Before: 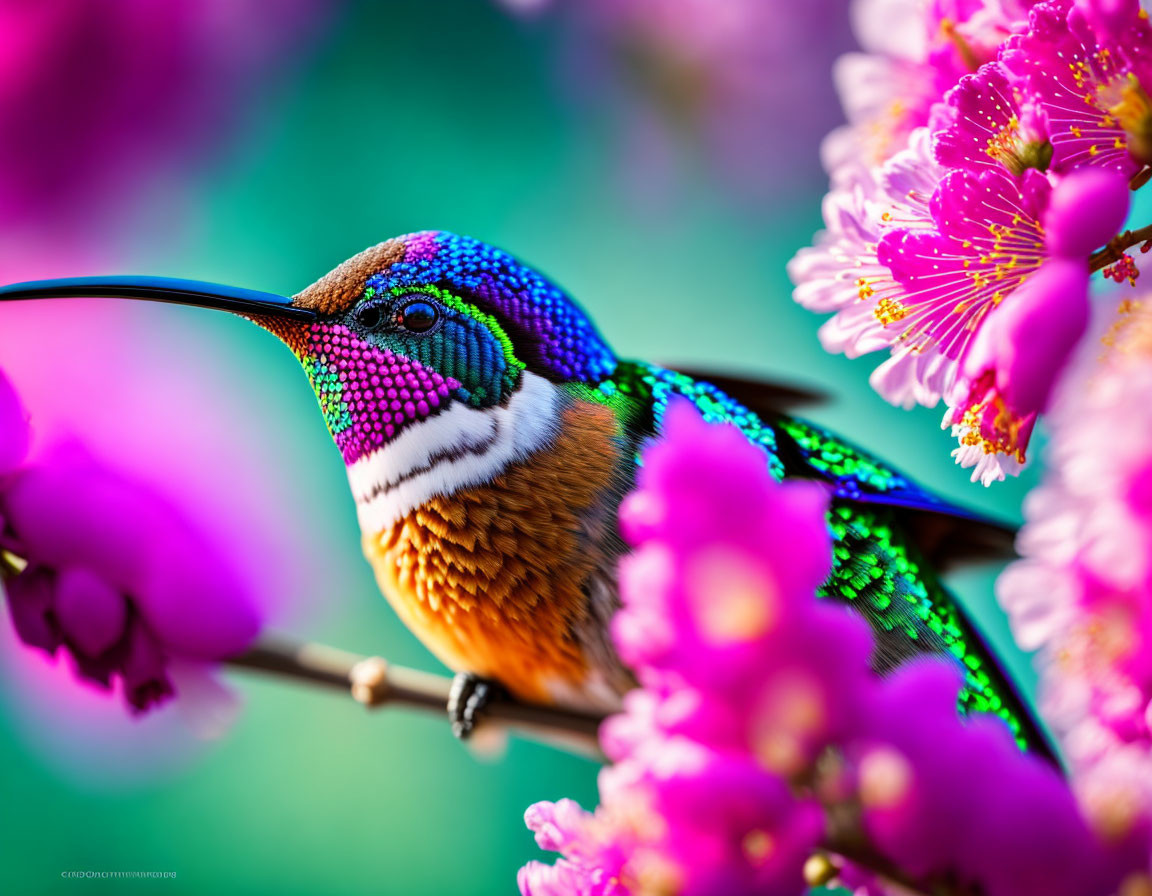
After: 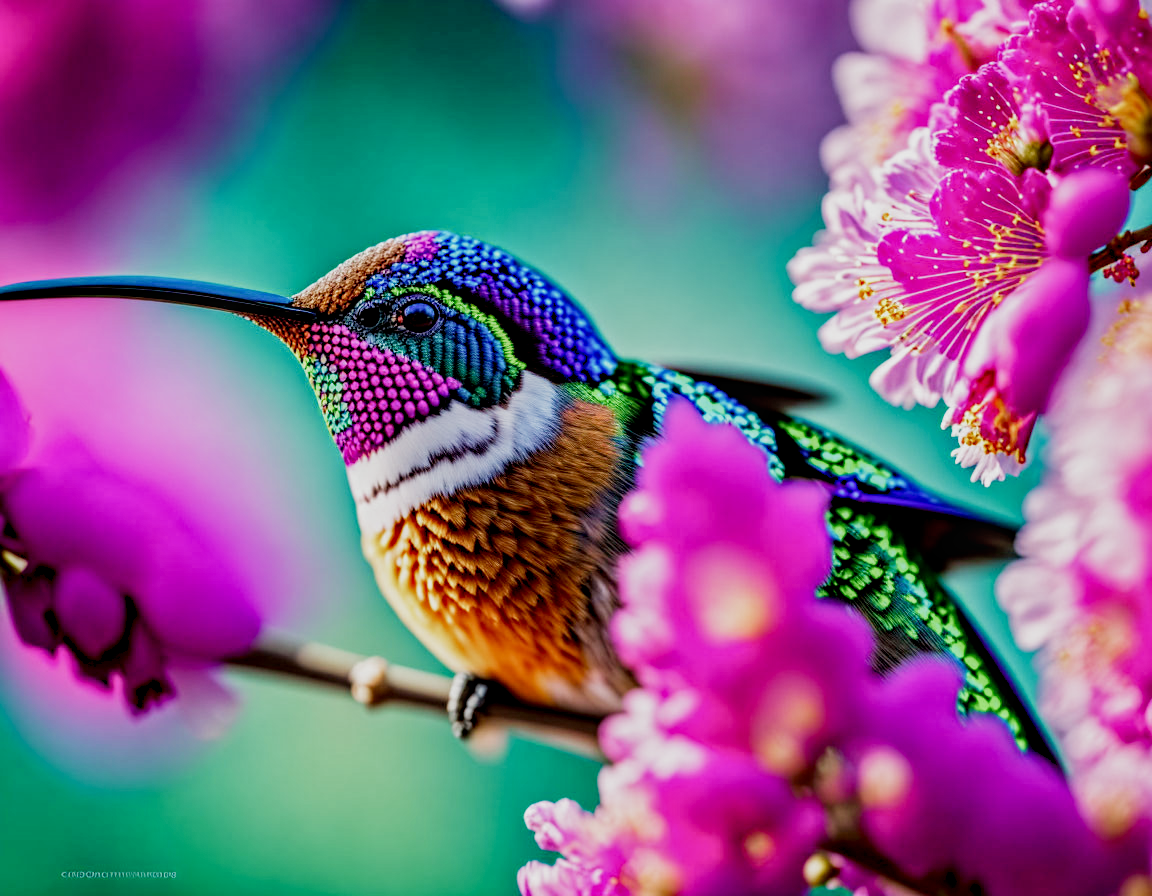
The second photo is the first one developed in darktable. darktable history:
contrast equalizer: y [[0.5, 0.501, 0.525, 0.597, 0.58, 0.514], [0.5 ×6], [0.5 ×6], [0 ×6], [0 ×6]]
filmic rgb: middle gray luminance 18.29%, black relative exposure -11.15 EV, white relative exposure 3.7 EV, target black luminance 0%, hardness 5.87, latitude 57.42%, contrast 0.964, shadows ↔ highlights balance 49.1%, add noise in highlights 0.001, preserve chrominance no, color science v3 (2019), use custom middle-gray values true, contrast in highlights soft
local contrast: on, module defaults
velvia: on, module defaults
